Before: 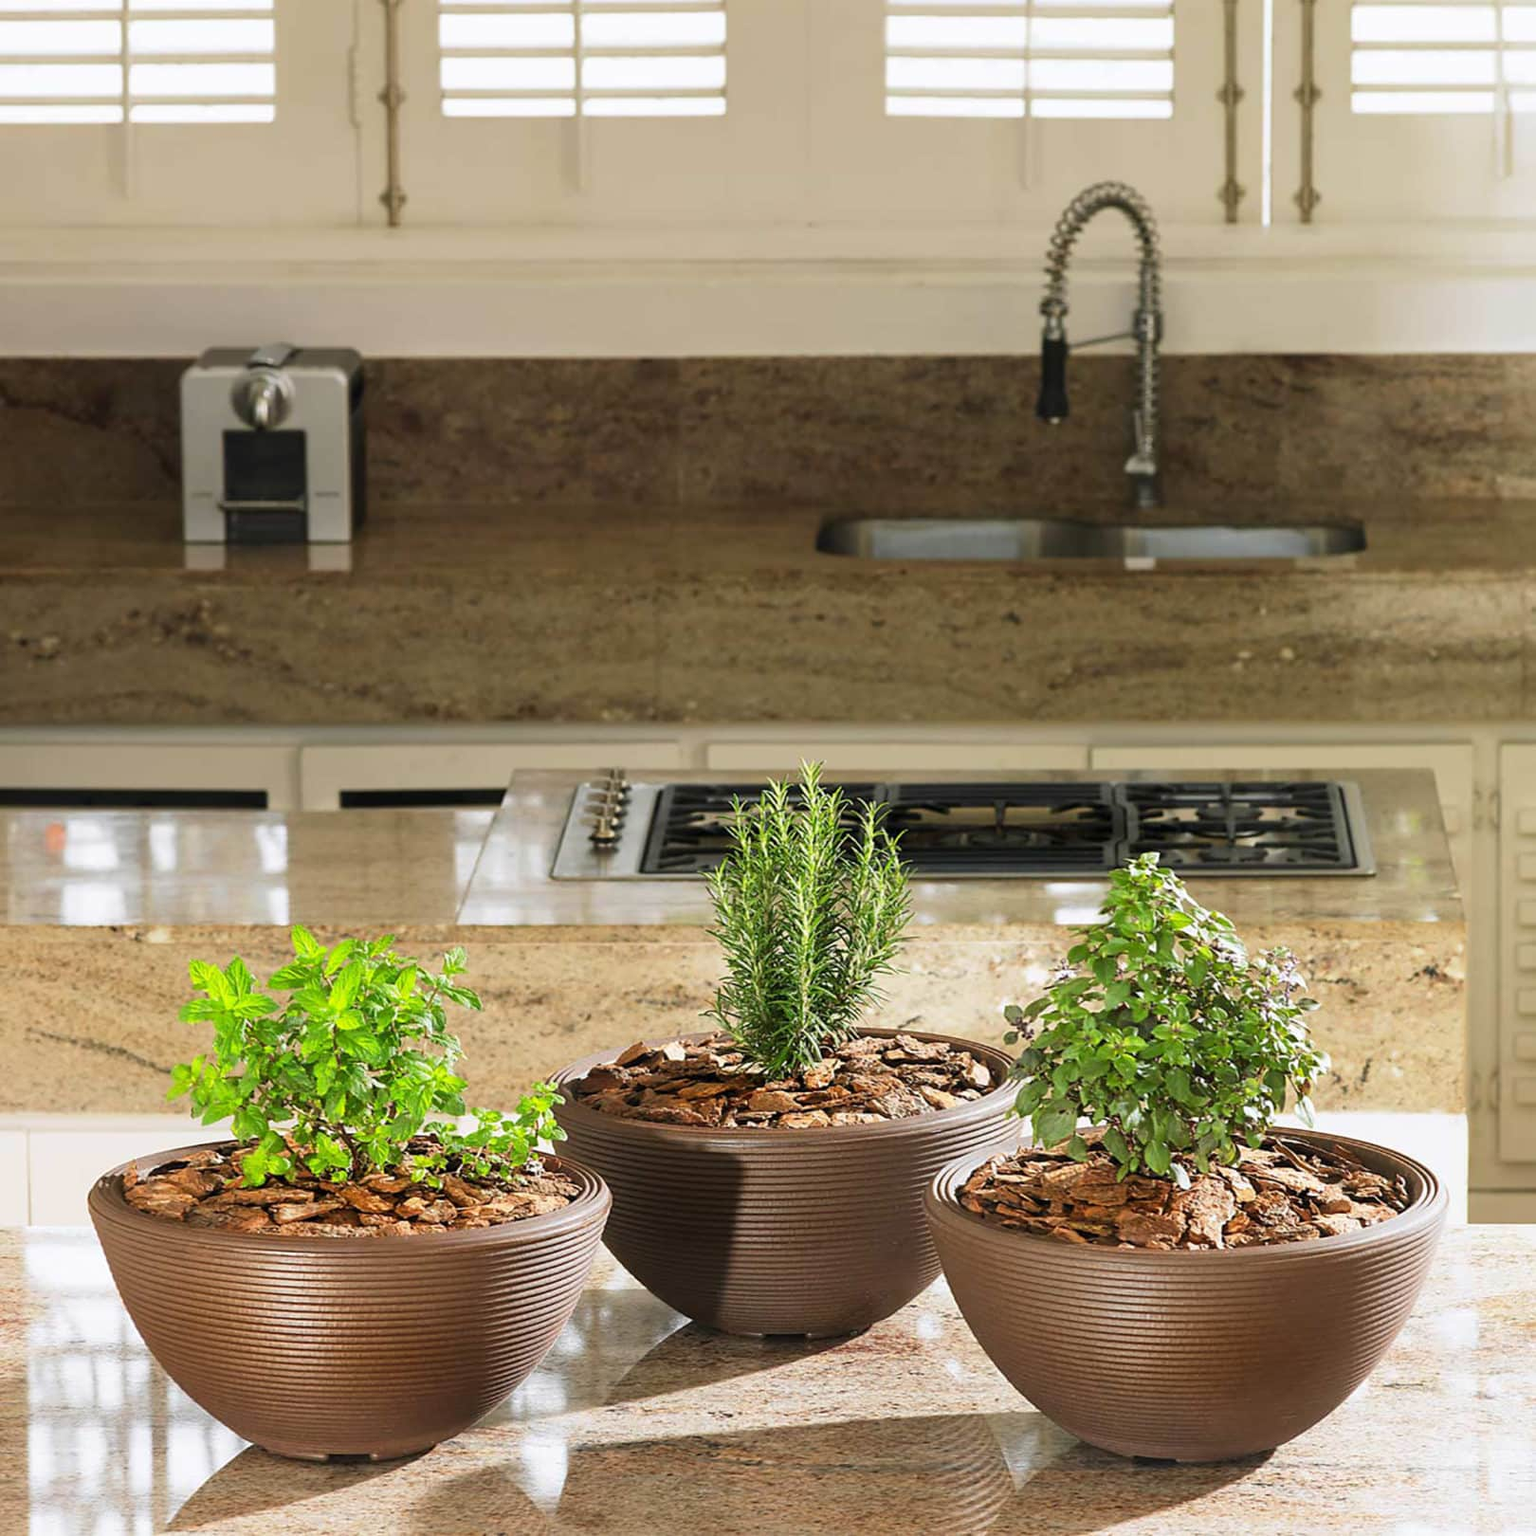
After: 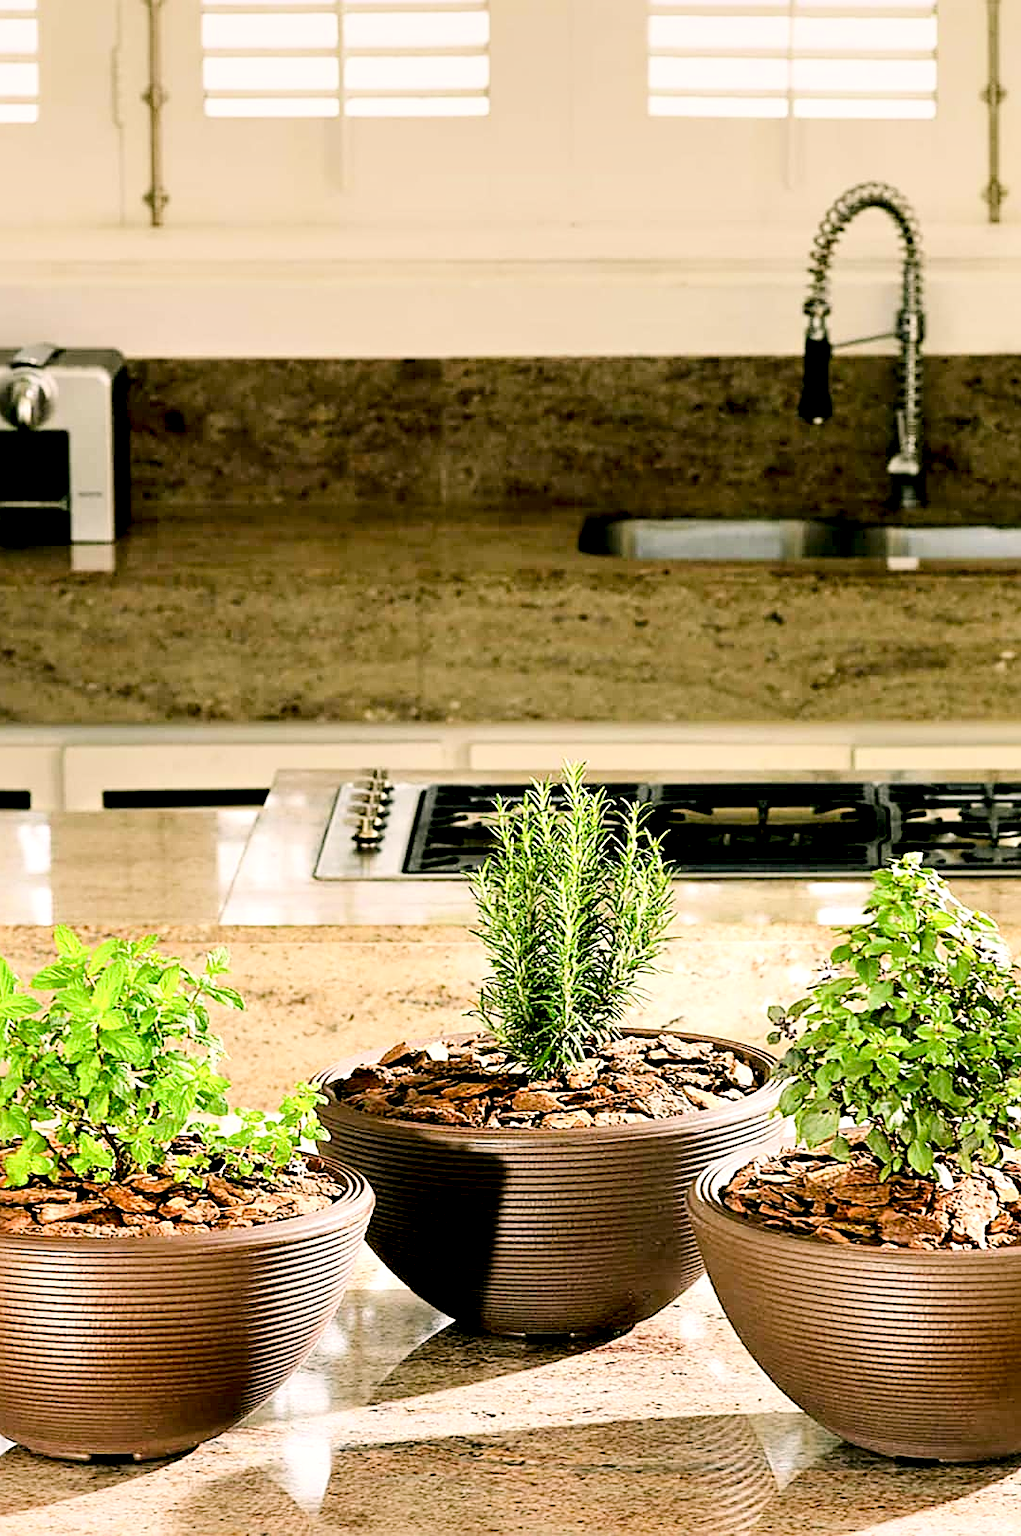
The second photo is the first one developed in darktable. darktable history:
filmic rgb: black relative exposure -6.97 EV, white relative exposure 5.66 EV, hardness 2.86
color correction: highlights a* 4.66, highlights b* 4.98, shadows a* -7.45, shadows b* 4.85
exposure: black level correction 0.01, exposure 1 EV, compensate highlight preservation false
local contrast: highlights 161%, shadows 146%, detail 140%, midtone range 0.252
contrast brightness saturation: contrast 0.151, brightness -0.014, saturation 0.095
crop and rotate: left 15.439%, right 18.048%
sharpen: on, module defaults
